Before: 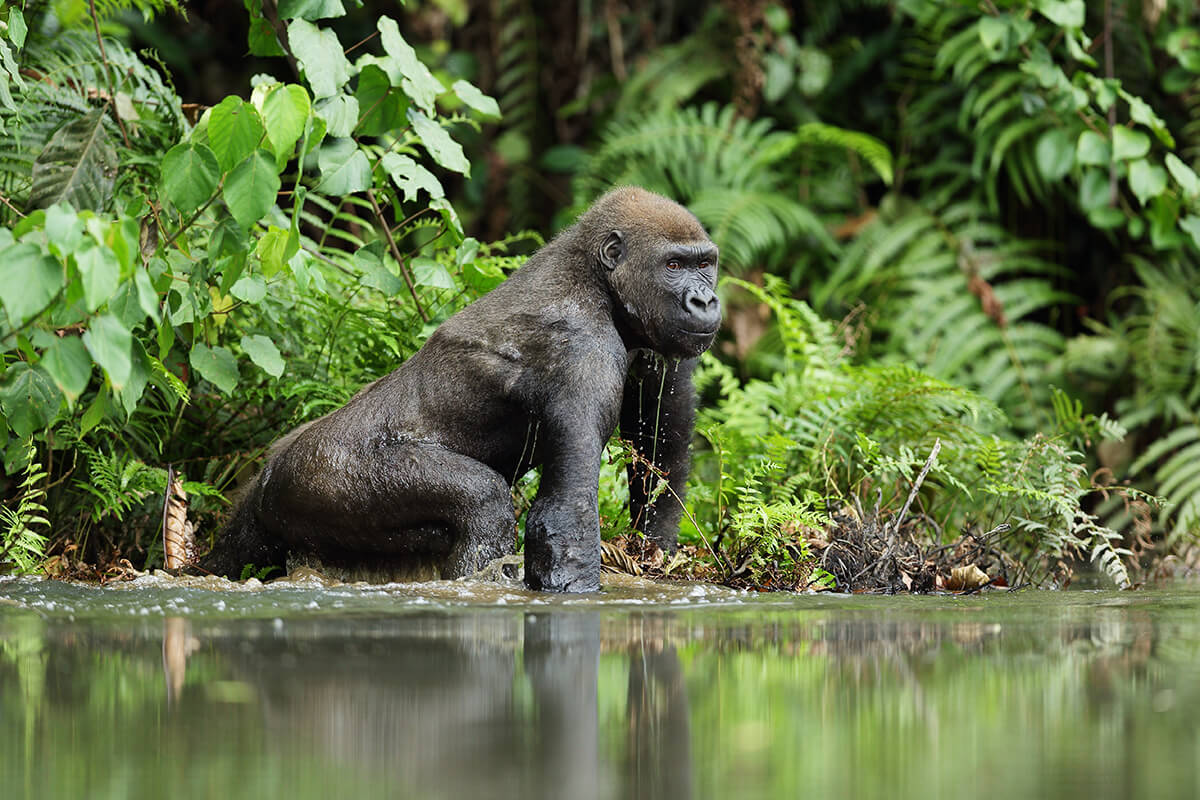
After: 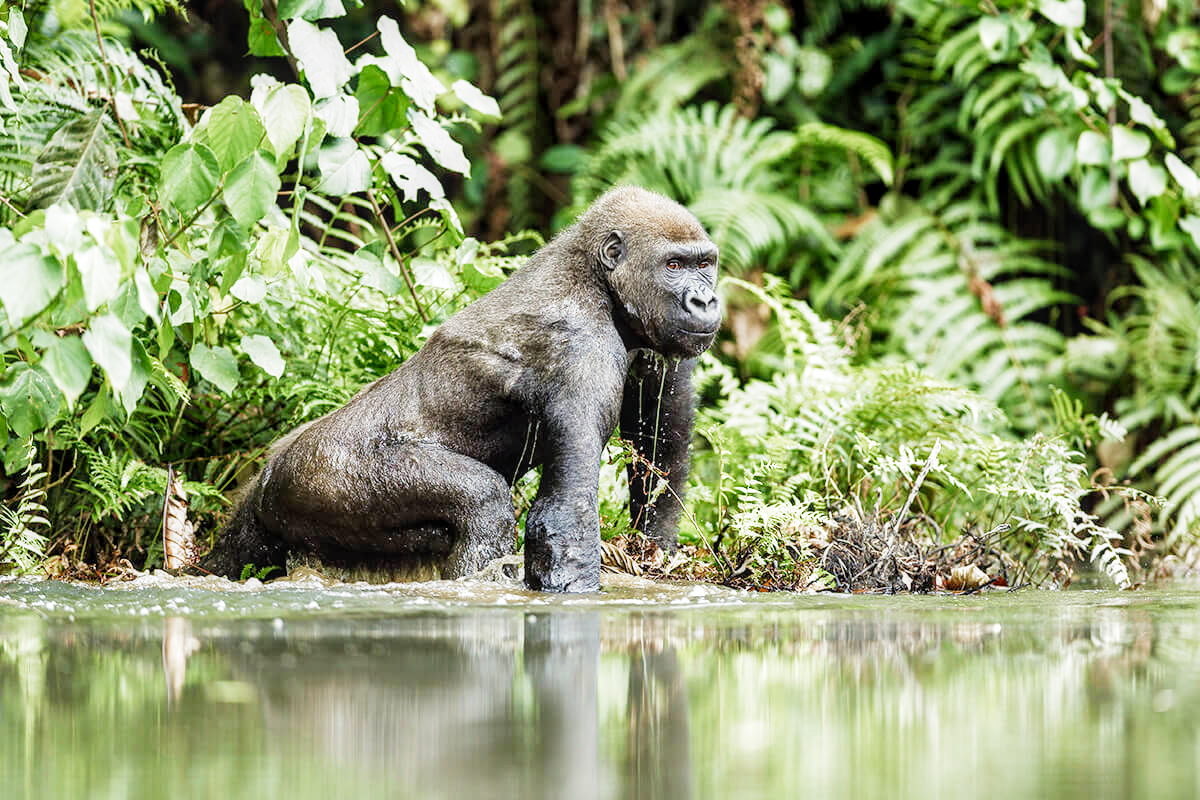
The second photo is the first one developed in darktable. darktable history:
velvia: on, module defaults
local contrast: on, module defaults
exposure: black level correction 0, exposure 1.473 EV, compensate highlight preservation false
filmic rgb: black relative exposure -7.96 EV, white relative exposure 4.02 EV, threshold 5.99 EV, hardness 4.15, preserve chrominance no, color science v4 (2020), contrast in shadows soft, enable highlight reconstruction true
